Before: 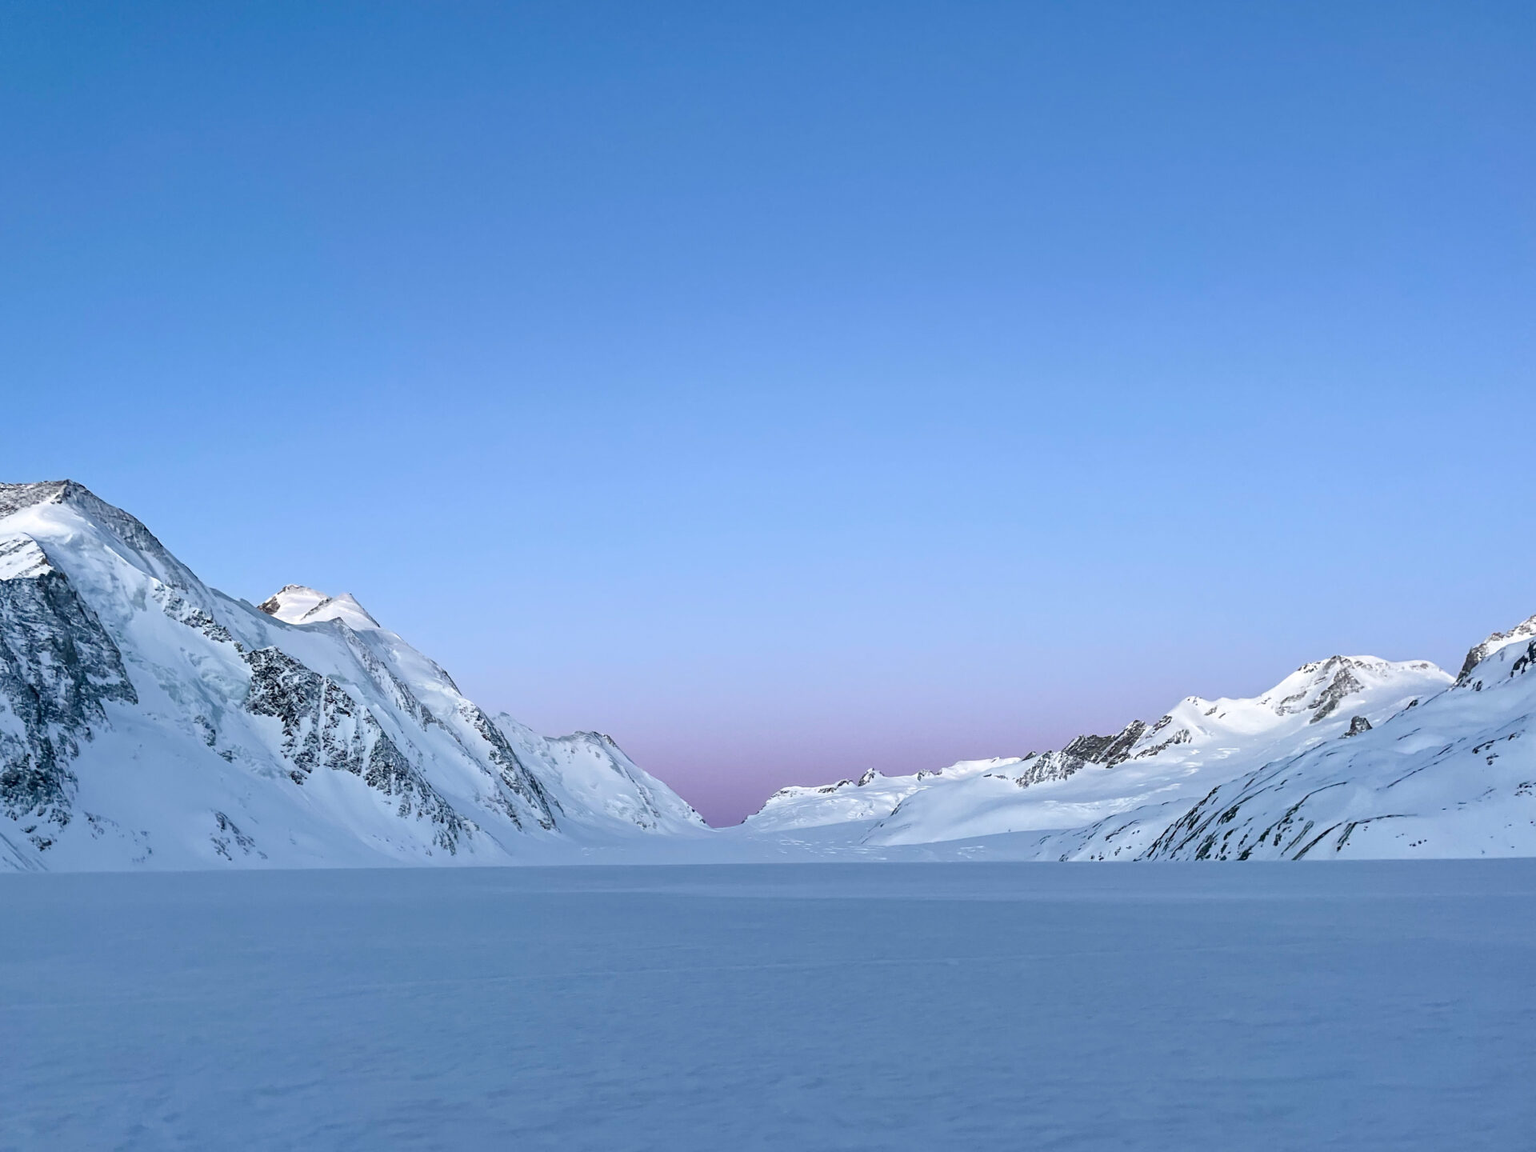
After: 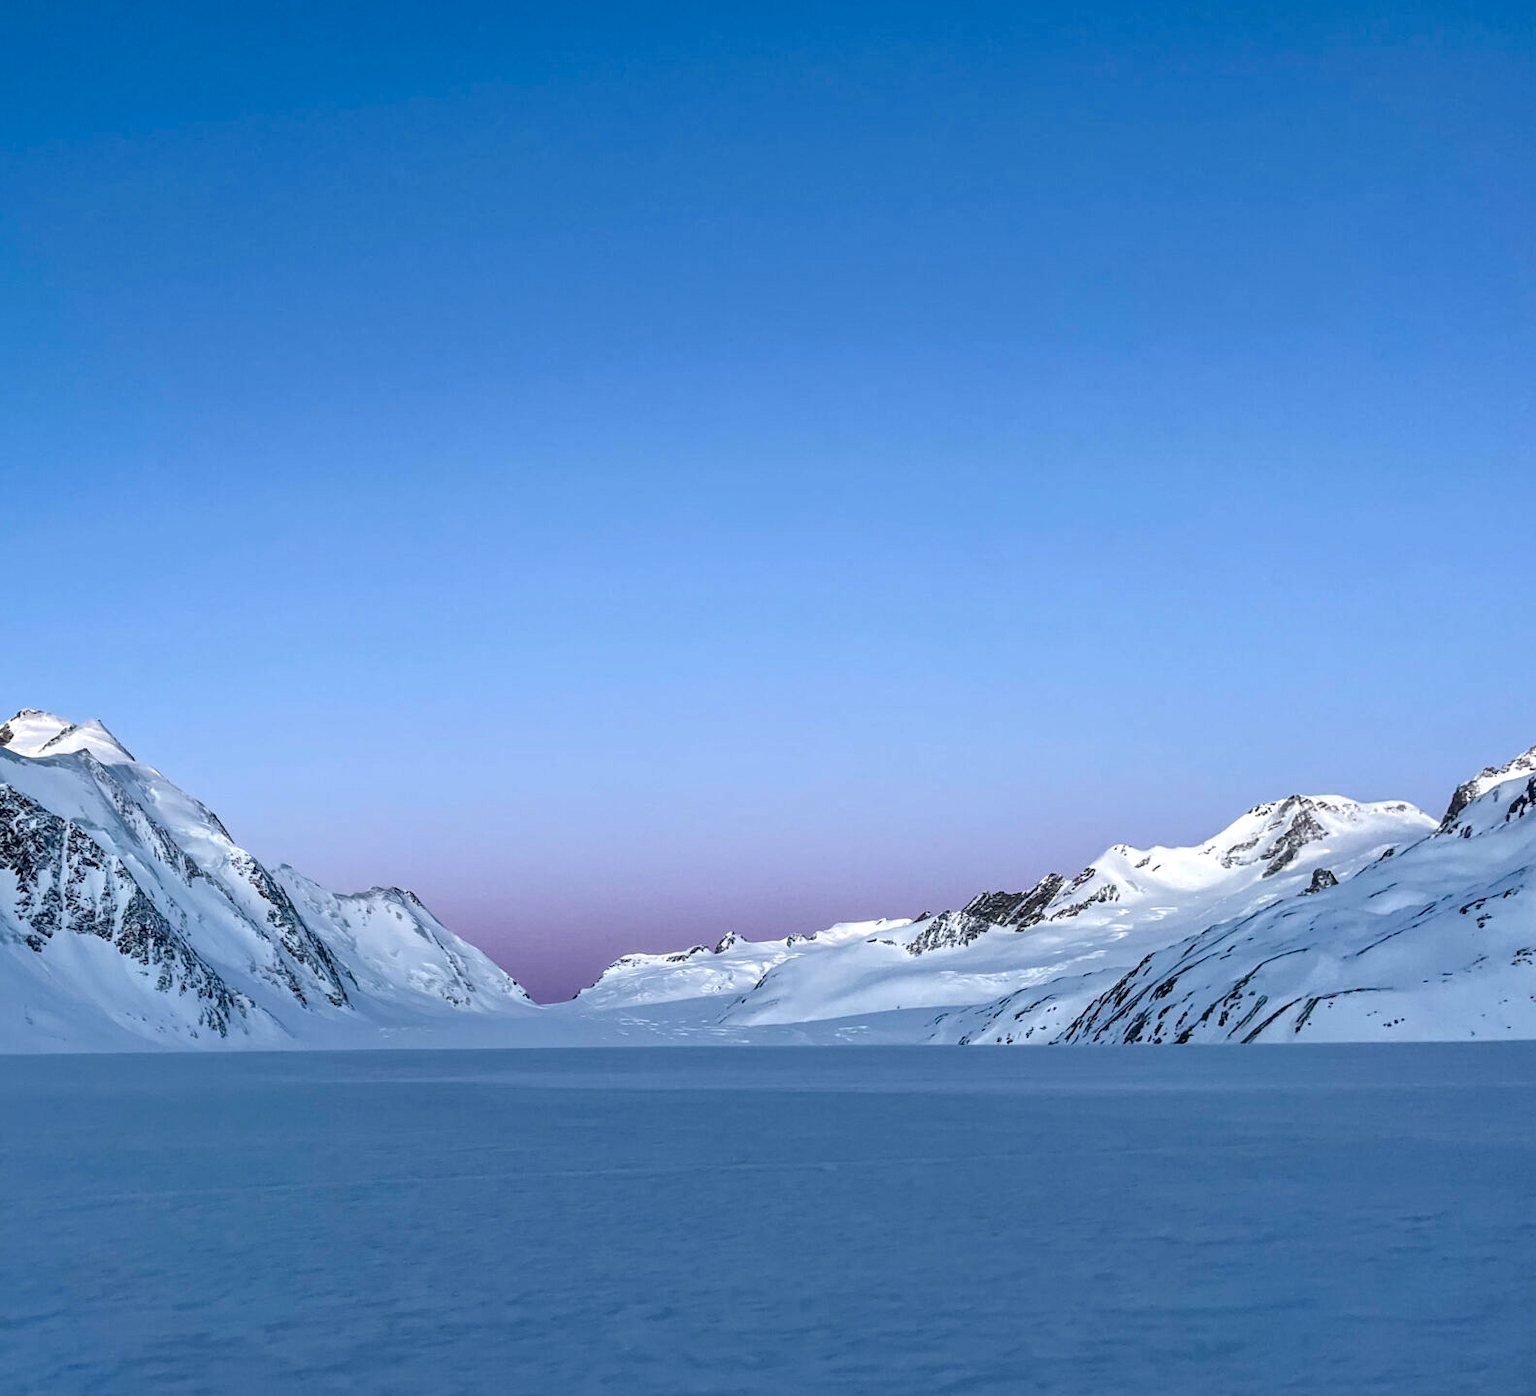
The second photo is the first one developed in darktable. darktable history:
contrast brightness saturation: contrast 0.068, brightness -0.14, saturation 0.111
crop: left 17.537%, bottom 0.041%
local contrast: on, module defaults
